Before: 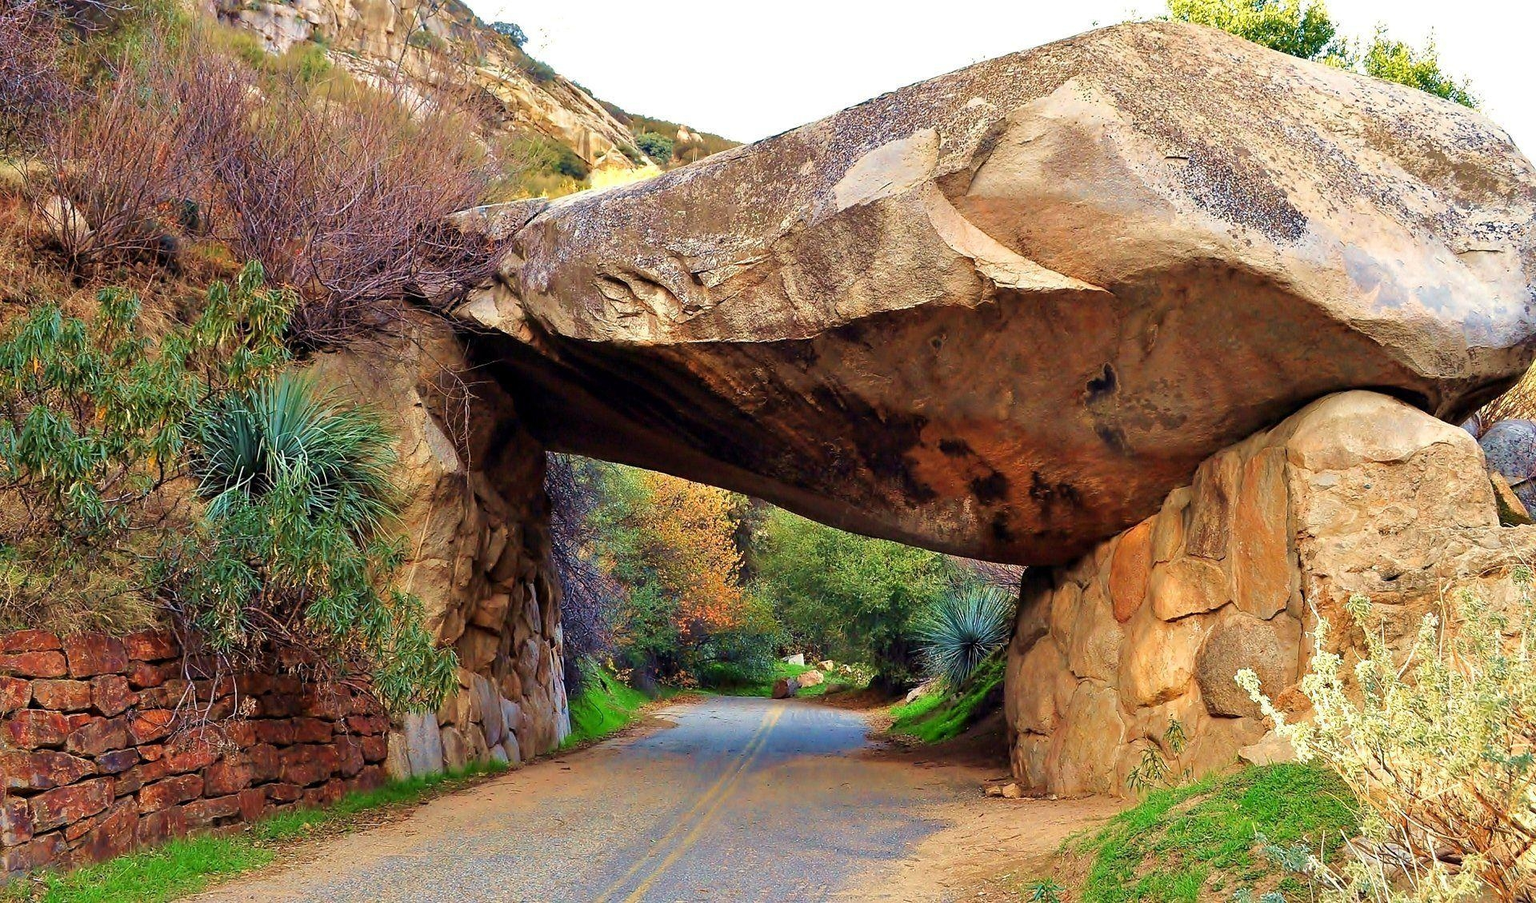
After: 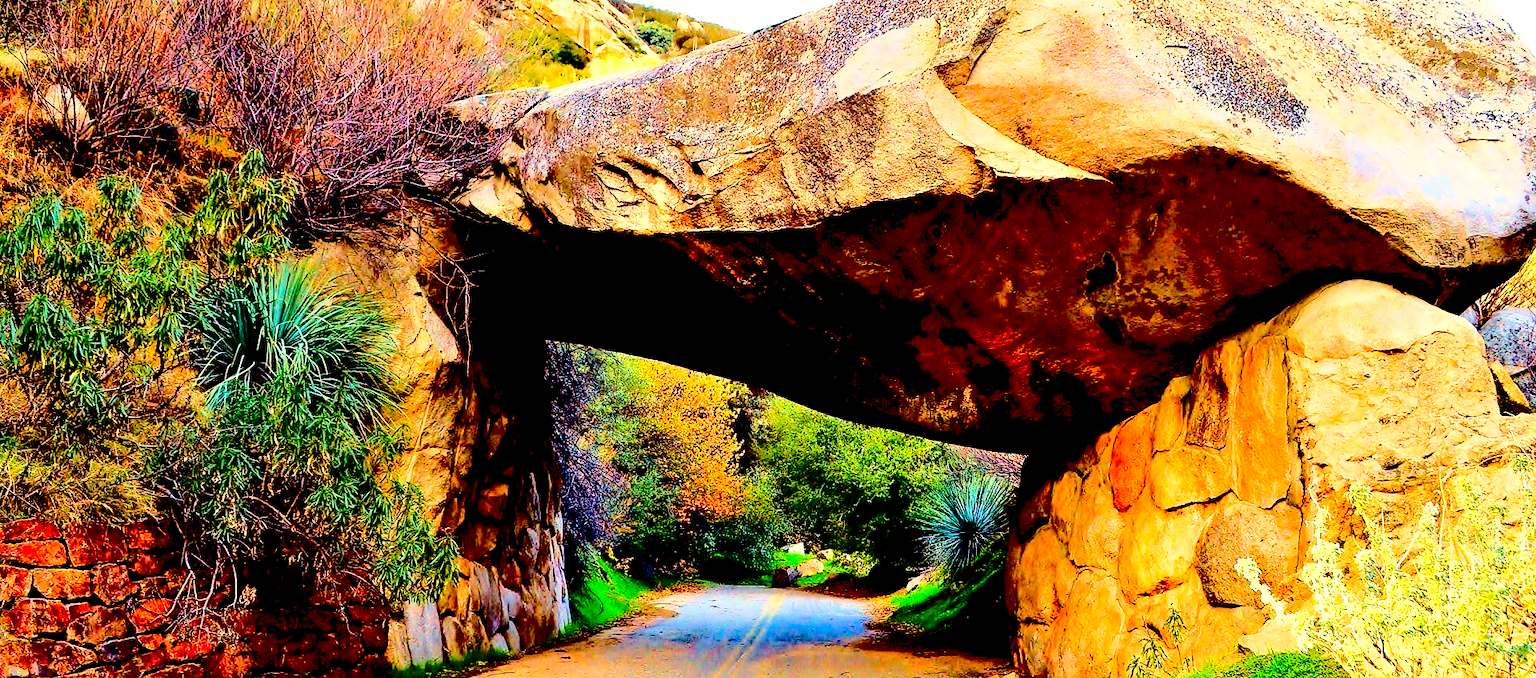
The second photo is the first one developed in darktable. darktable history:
exposure: black level correction 0.057, compensate highlight preservation false
color correction: highlights b* -0.004, saturation 1.36
tone curve: curves: ch0 [(0, 0) (0.003, 0.03) (0.011, 0.032) (0.025, 0.035) (0.044, 0.038) (0.069, 0.041) (0.1, 0.058) (0.136, 0.091) (0.177, 0.133) (0.224, 0.181) (0.277, 0.268) (0.335, 0.363) (0.399, 0.461) (0.468, 0.554) (0.543, 0.633) (0.623, 0.709) (0.709, 0.784) (0.801, 0.869) (0.898, 0.938) (1, 1)], color space Lab, independent channels, preserve colors none
base curve: curves: ch0 [(0, 0) (0.028, 0.03) (0.121, 0.232) (0.46, 0.748) (0.859, 0.968) (1, 1)], preserve colors average RGB
crop and rotate: top 12.358%, bottom 12.499%
